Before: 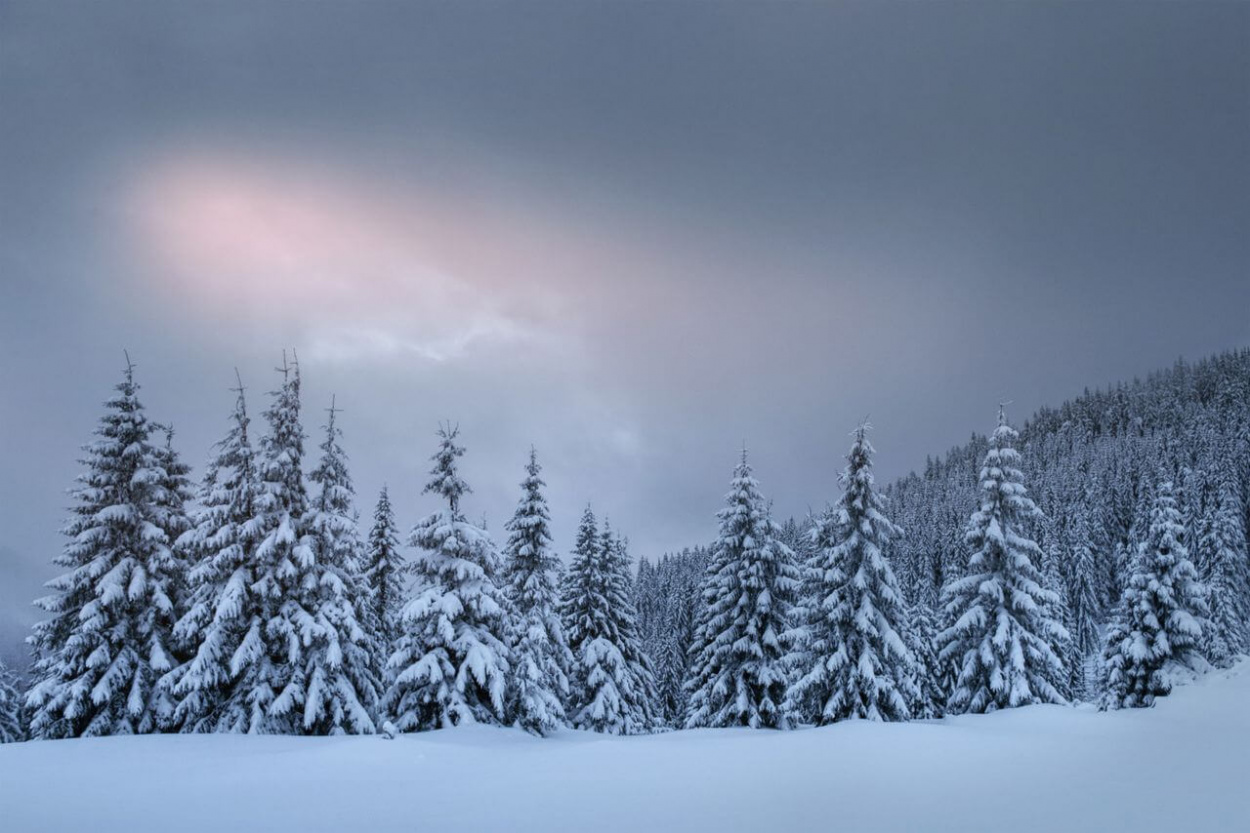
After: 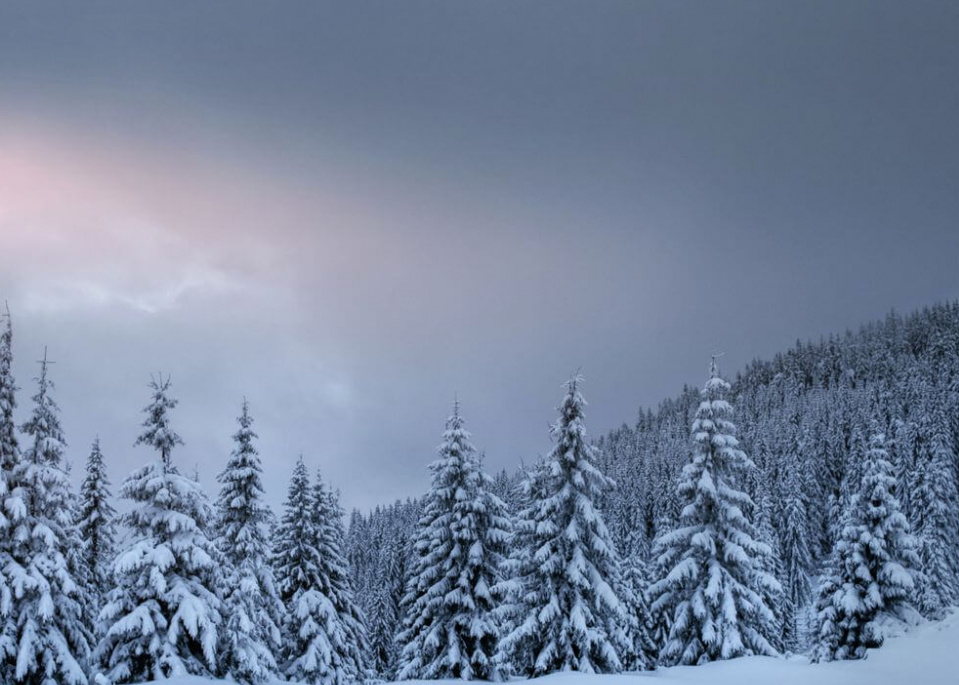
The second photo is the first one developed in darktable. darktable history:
rgb curve: curves: ch0 [(0, 0) (0.136, 0.078) (0.262, 0.245) (0.414, 0.42) (1, 1)], compensate middle gray true, preserve colors basic power
crop: left 23.095%, top 5.827%, bottom 11.854%
